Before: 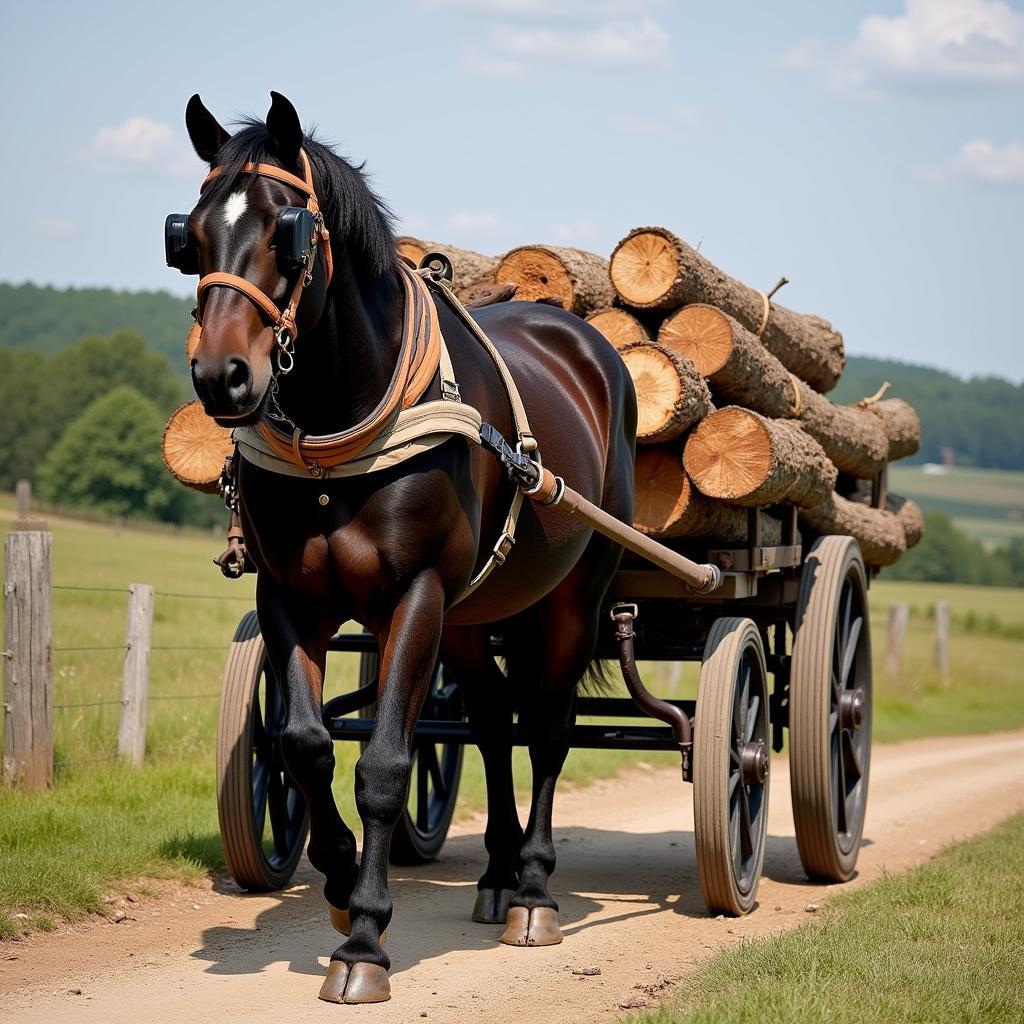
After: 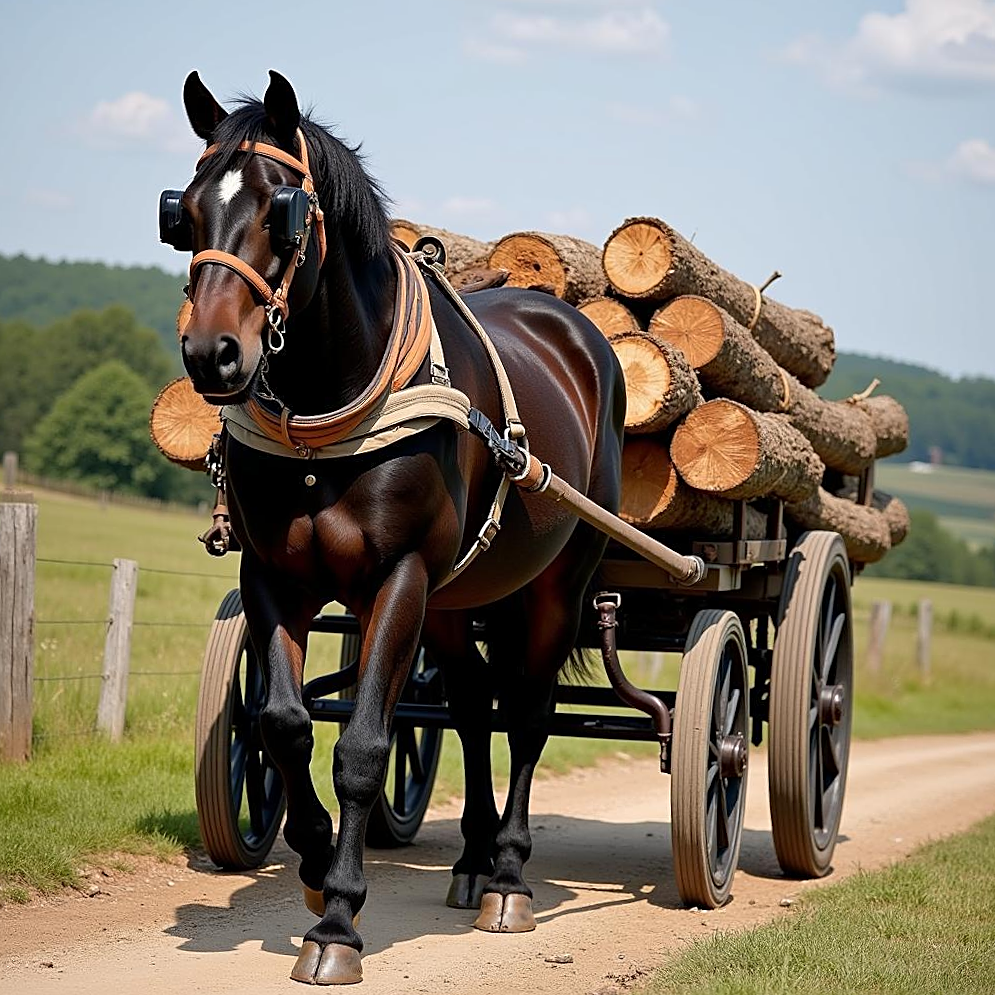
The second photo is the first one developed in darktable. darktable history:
crop and rotate: angle -1.69°
sharpen: on, module defaults
